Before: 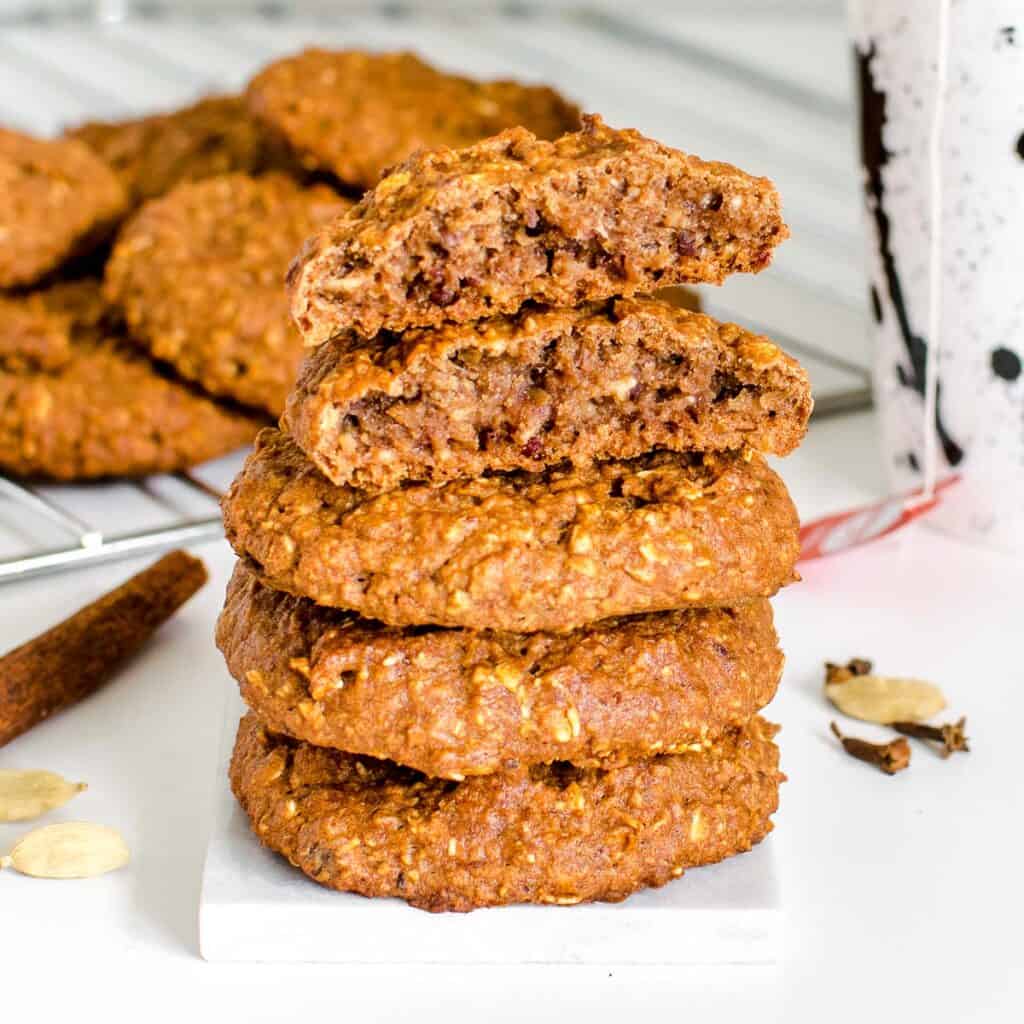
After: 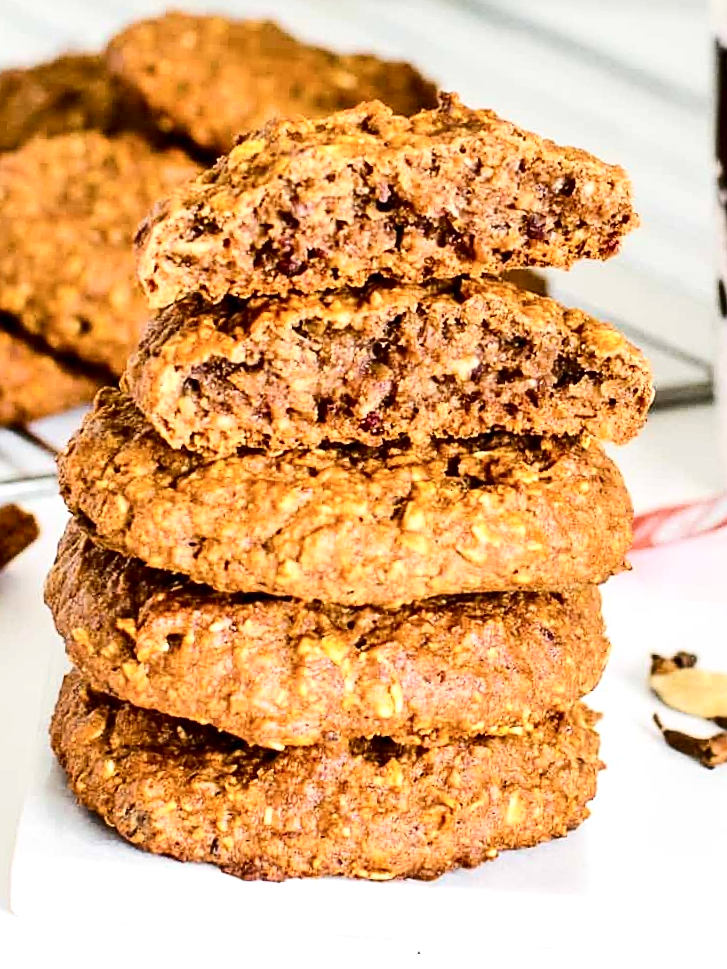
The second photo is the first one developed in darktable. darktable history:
exposure: exposure 0.2 EV, compensate highlight preservation false
sharpen: on, module defaults
contrast brightness saturation: contrast 0.28
crop and rotate: angle -3.27°, left 14.277%, top 0.028%, right 10.766%, bottom 0.028%
